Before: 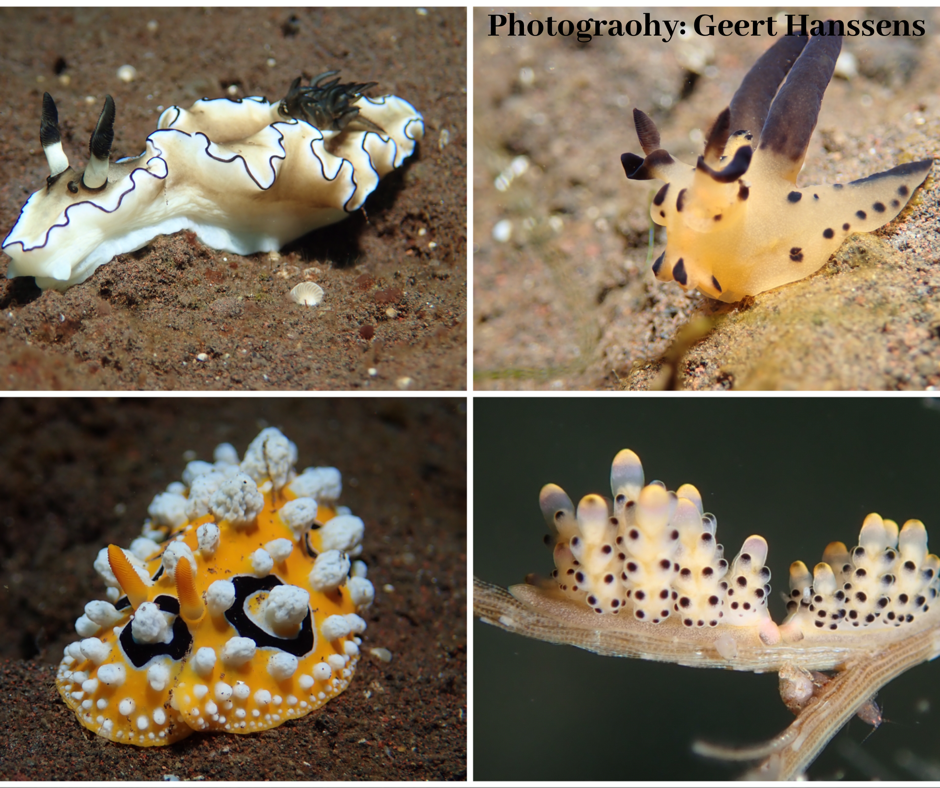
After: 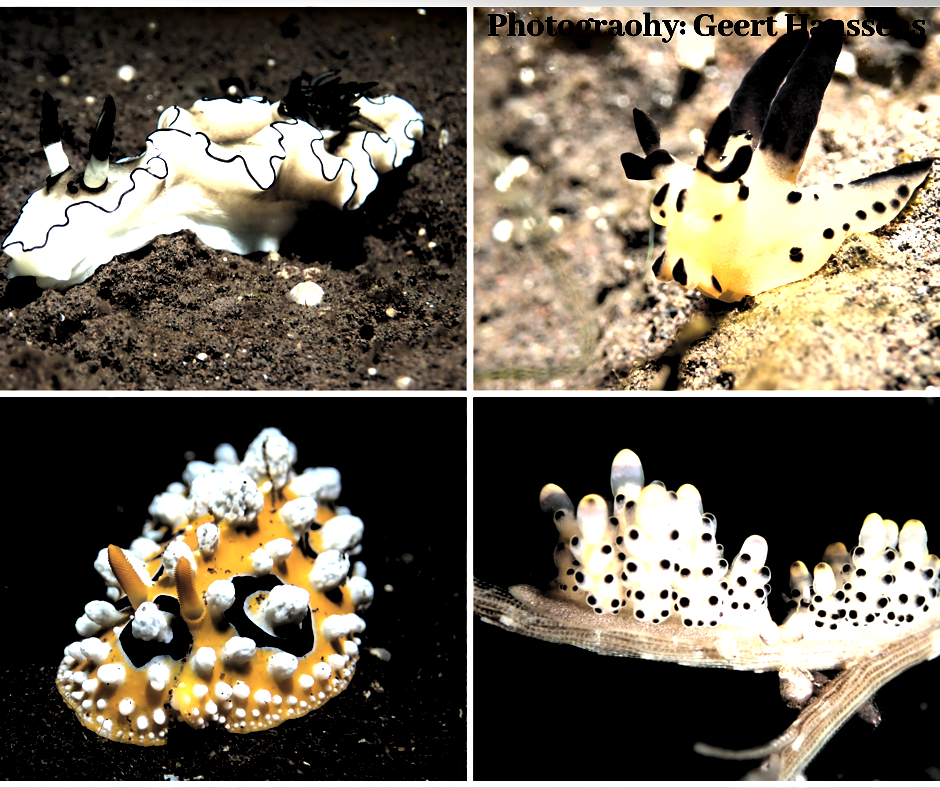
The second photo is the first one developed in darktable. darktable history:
exposure: black level correction 0, exposure 1.467 EV, compensate exposure bias true, compensate highlight preservation false
shadows and highlights: low approximation 0.01, soften with gaussian
color balance rgb: perceptual saturation grading › global saturation 0.029%
levels: levels [0.514, 0.759, 1]
contrast brightness saturation: contrast -0.143, brightness 0.049, saturation -0.124
